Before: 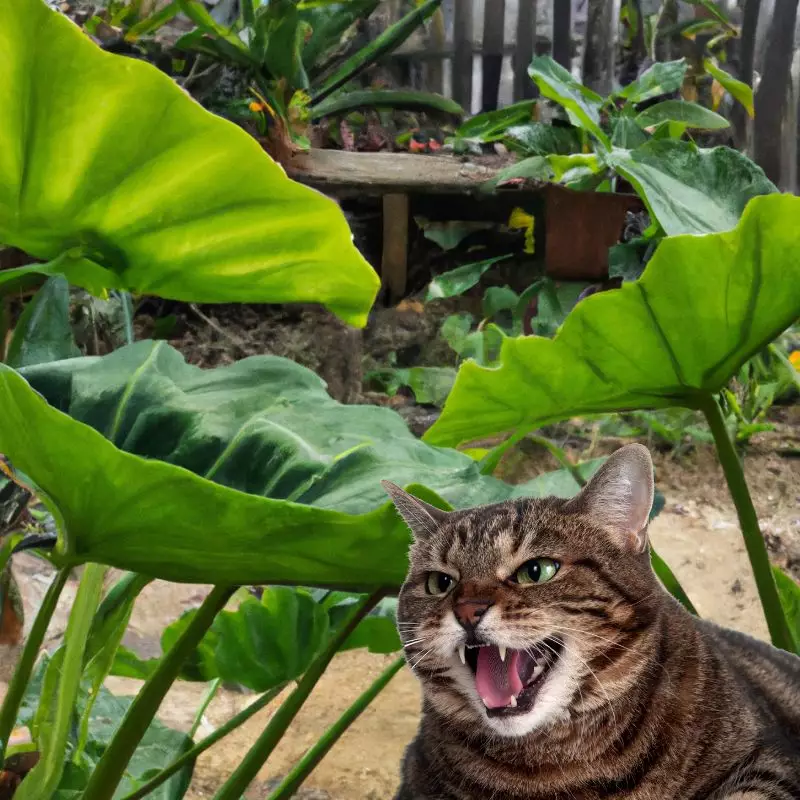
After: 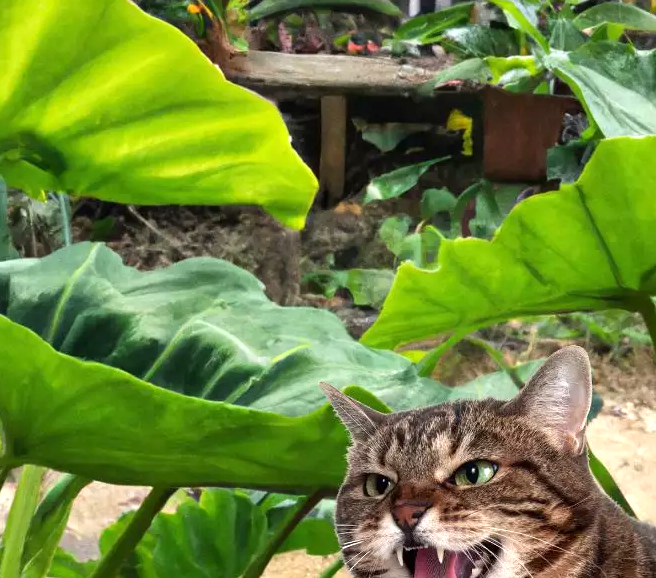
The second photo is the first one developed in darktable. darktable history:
exposure: exposure 0.603 EV, compensate highlight preservation false
crop: left 7.75%, top 12.323%, right 10.14%, bottom 15.427%
